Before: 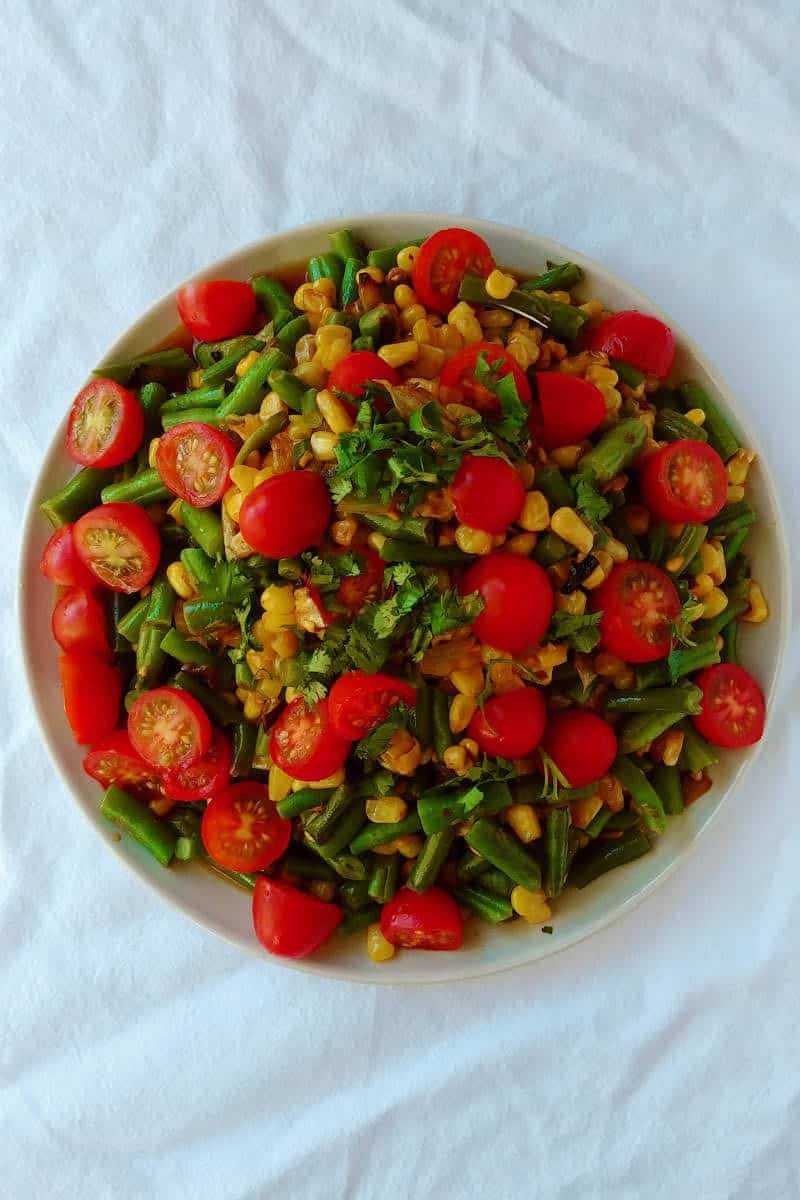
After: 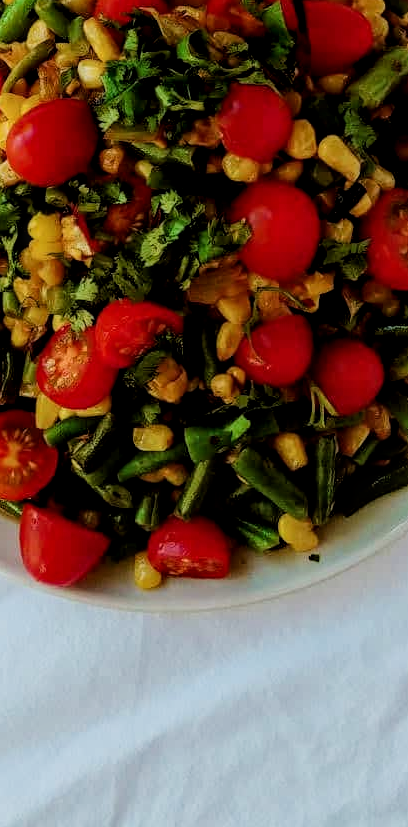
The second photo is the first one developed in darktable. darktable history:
contrast brightness saturation: contrast 0.032, brightness -0.036
filmic rgb: black relative exposure -5.12 EV, white relative exposure 3.99 EV, hardness 2.9, contrast 1.3, highlights saturation mix -11.36%
local contrast: on, module defaults
crop and rotate: left 29.184%, top 31.018%, right 19.815%
